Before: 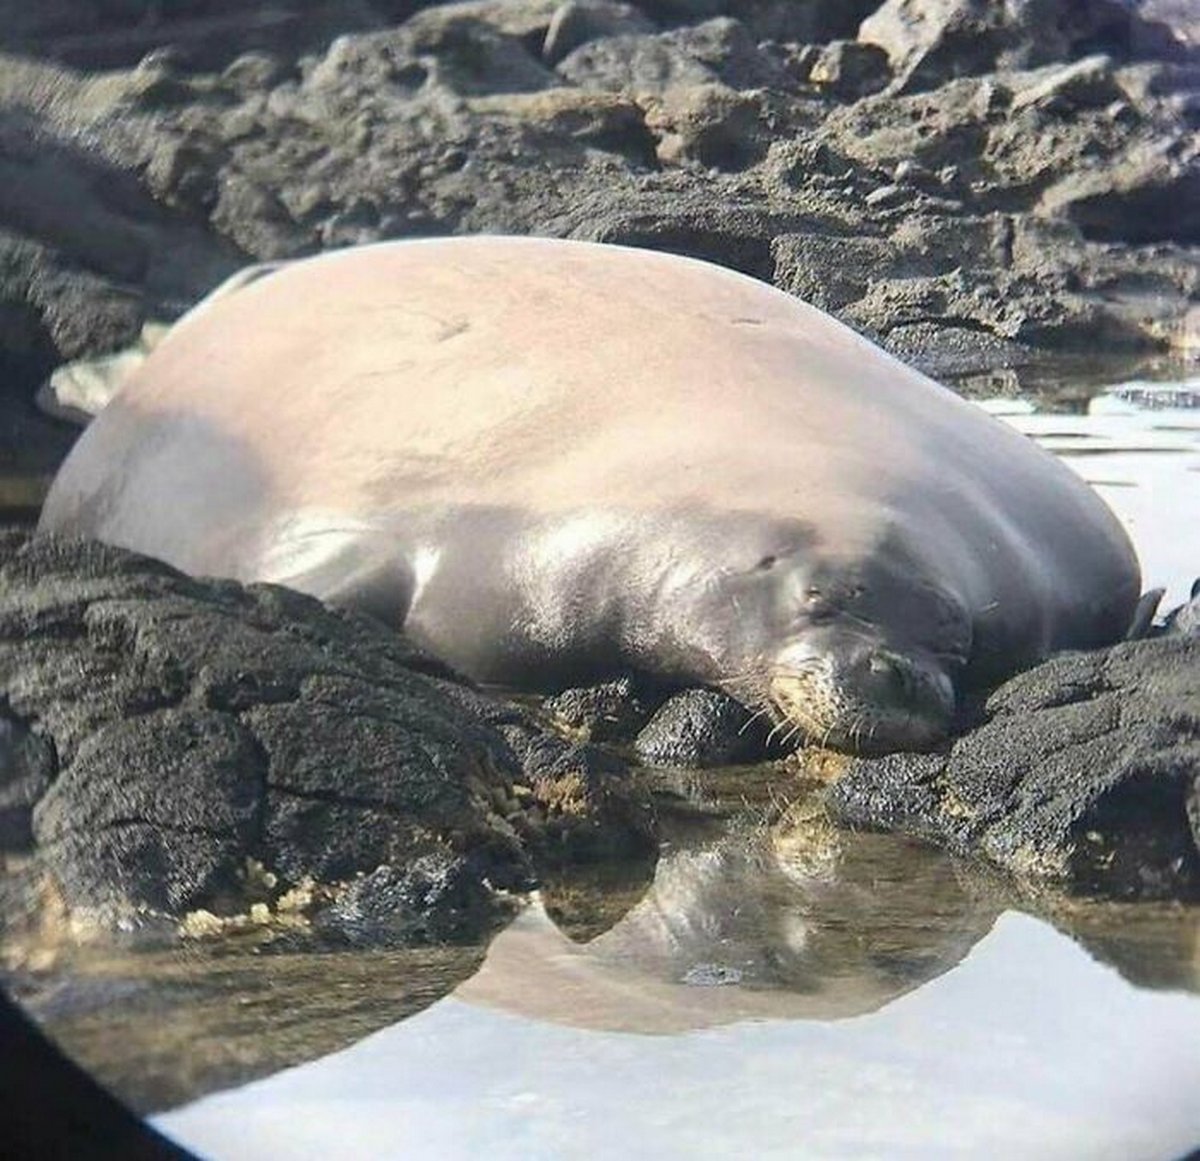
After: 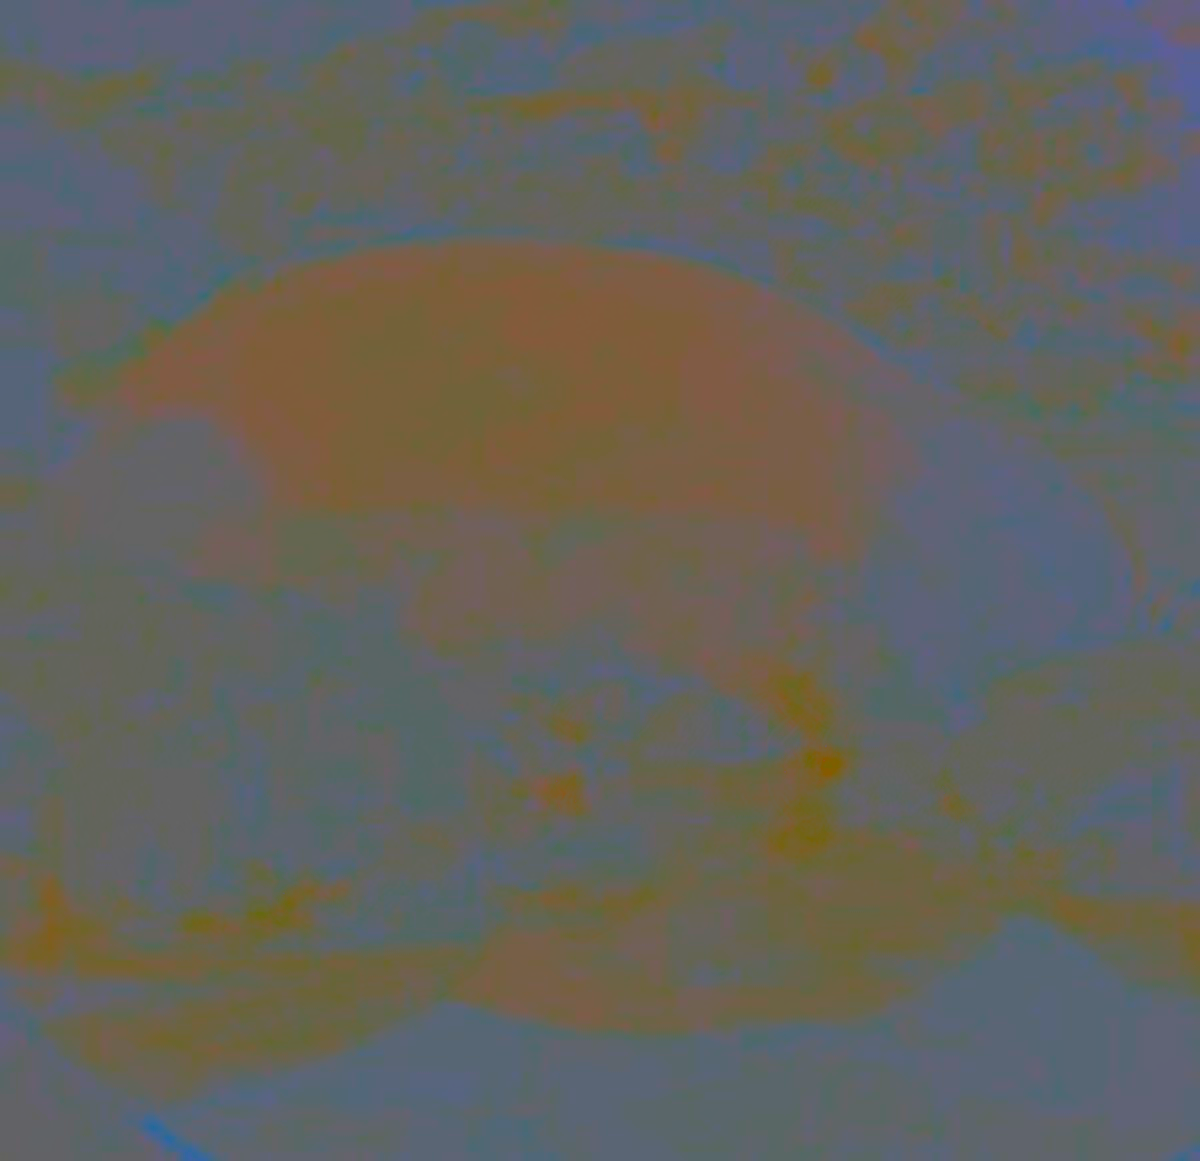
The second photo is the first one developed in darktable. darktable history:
shadows and highlights: shadows 60, highlights -60.23, soften with gaussian
contrast brightness saturation: contrast -0.99, brightness -0.17, saturation 0.75
